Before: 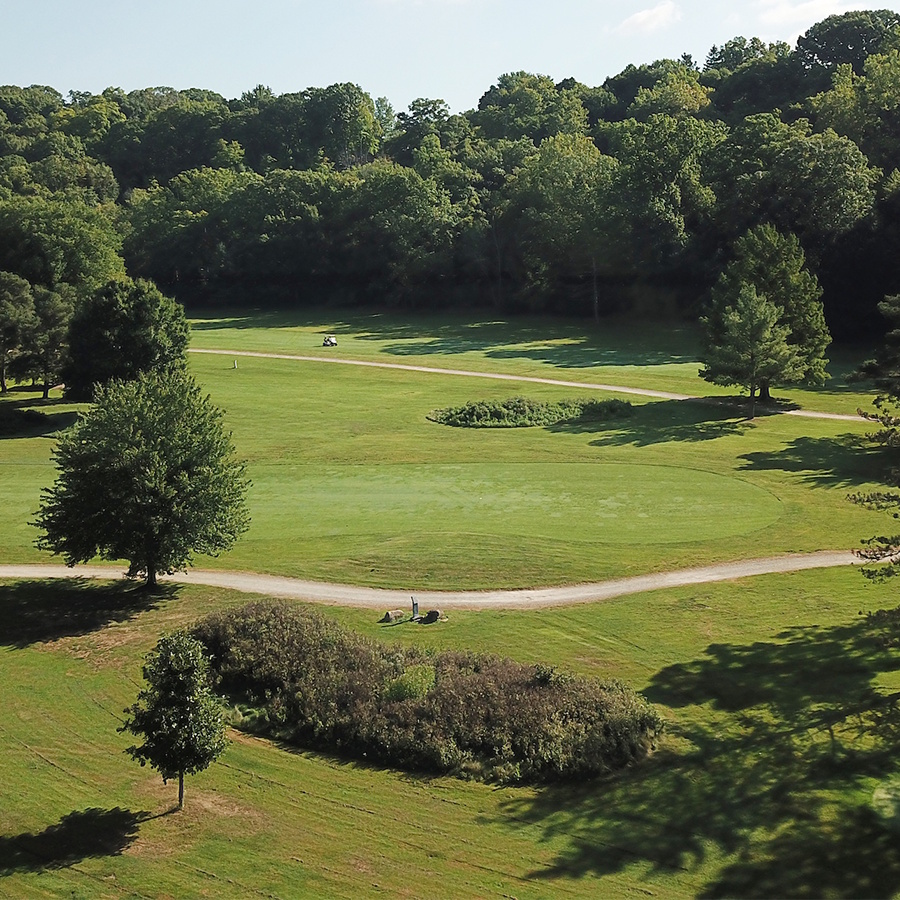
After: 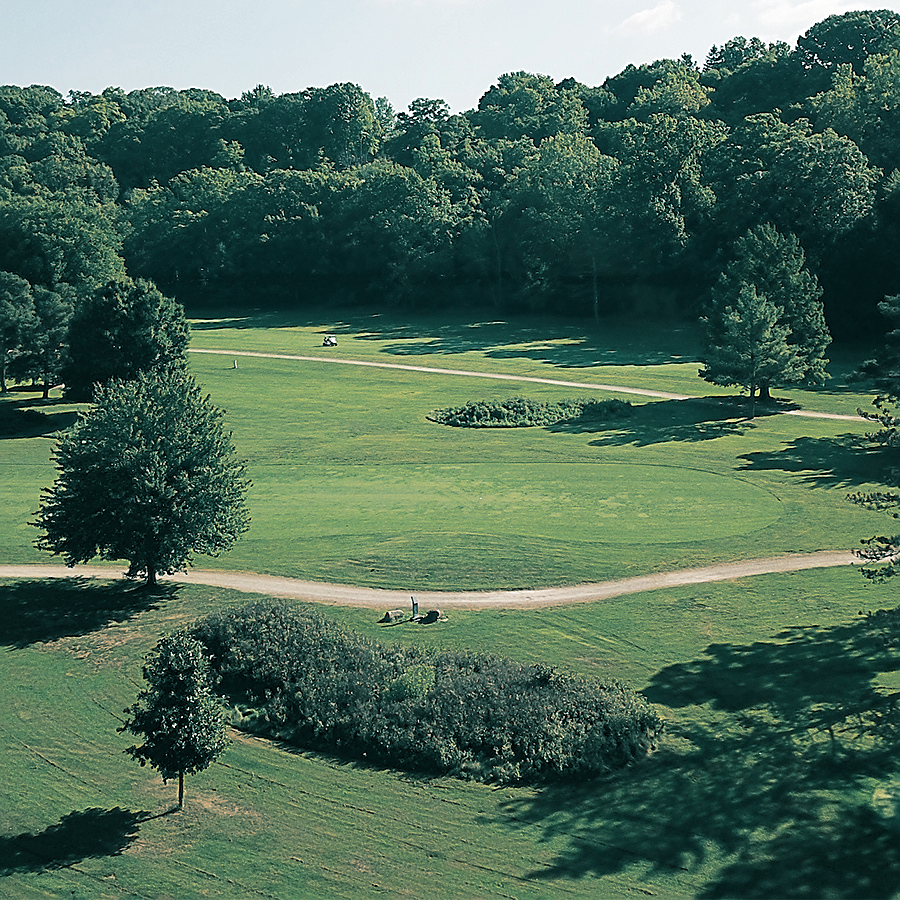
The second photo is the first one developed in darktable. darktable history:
sharpen: on, module defaults
split-toning: shadows › hue 183.6°, shadows › saturation 0.52, highlights › hue 0°, highlights › saturation 0
